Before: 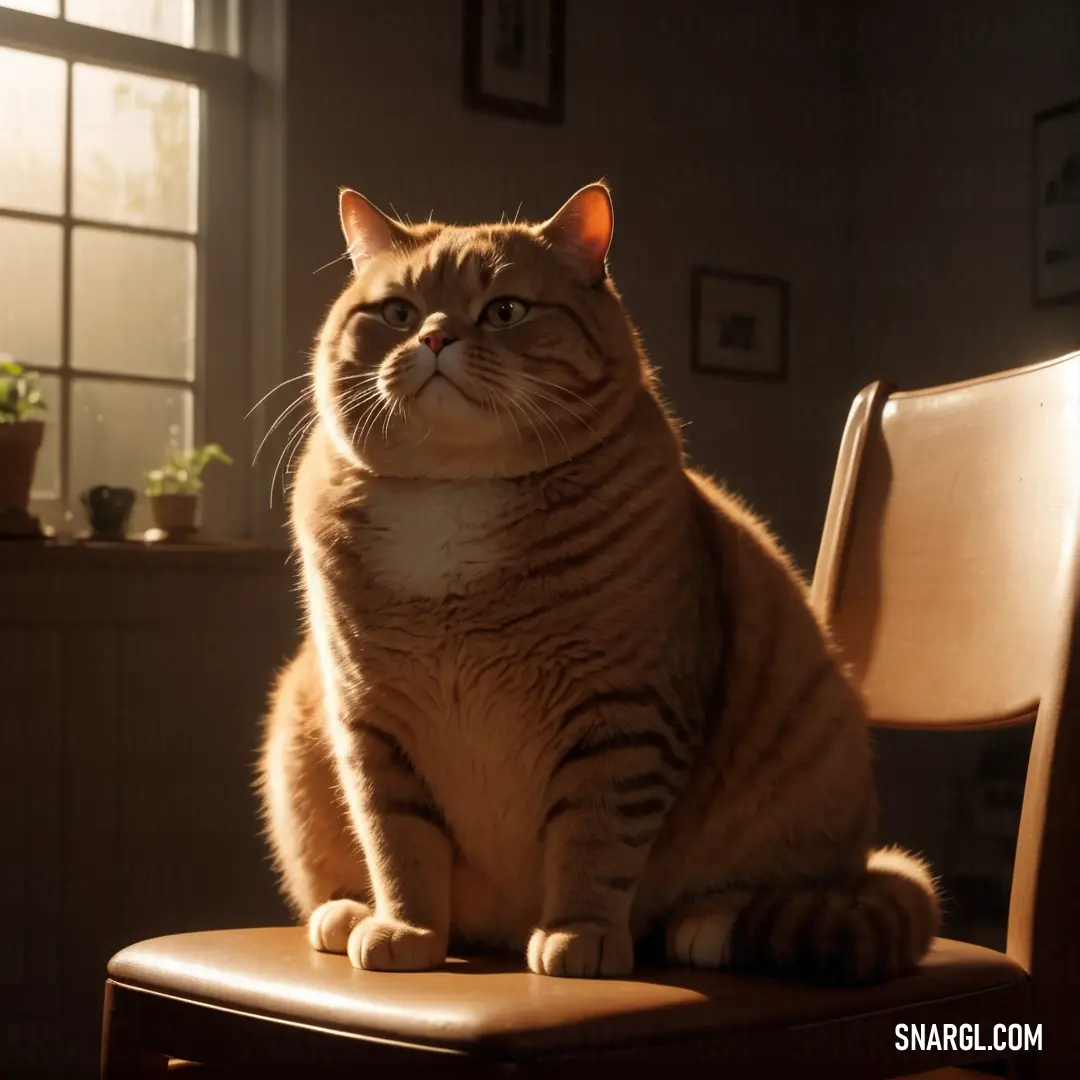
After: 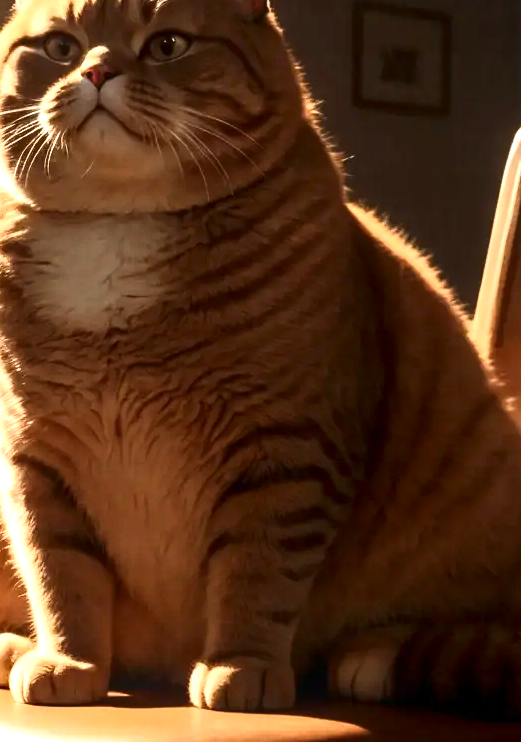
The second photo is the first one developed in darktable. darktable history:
crop: left 31.305%, top 24.681%, right 20.428%, bottom 6.555%
local contrast: on, module defaults
exposure: black level correction 0, exposure 1.107 EV, compensate highlight preservation false
contrast brightness saturation: contrast 0.147, brightness 0.045
tone curve: curves: ch0 [(0, 0) (0.003, 0.007) (0.011, 0.01) (0.025, 0.016) (0.044, 0.025) (0.069, 0.036) (0.1, 0.052) (0.136, 0.073) (0.177, 0.103) (0.224, 0.135) (0.277, 0.177) (0.335, 0.233) (0.399, 0.303) (0.468, 0.376) (0.543, 0.469) (0.623, 0.581) (0.709, 0.723) (0.801, 0.863) (0.898, 0.938) (1, 1)], color space Lab, independent channels, preserve colors none
